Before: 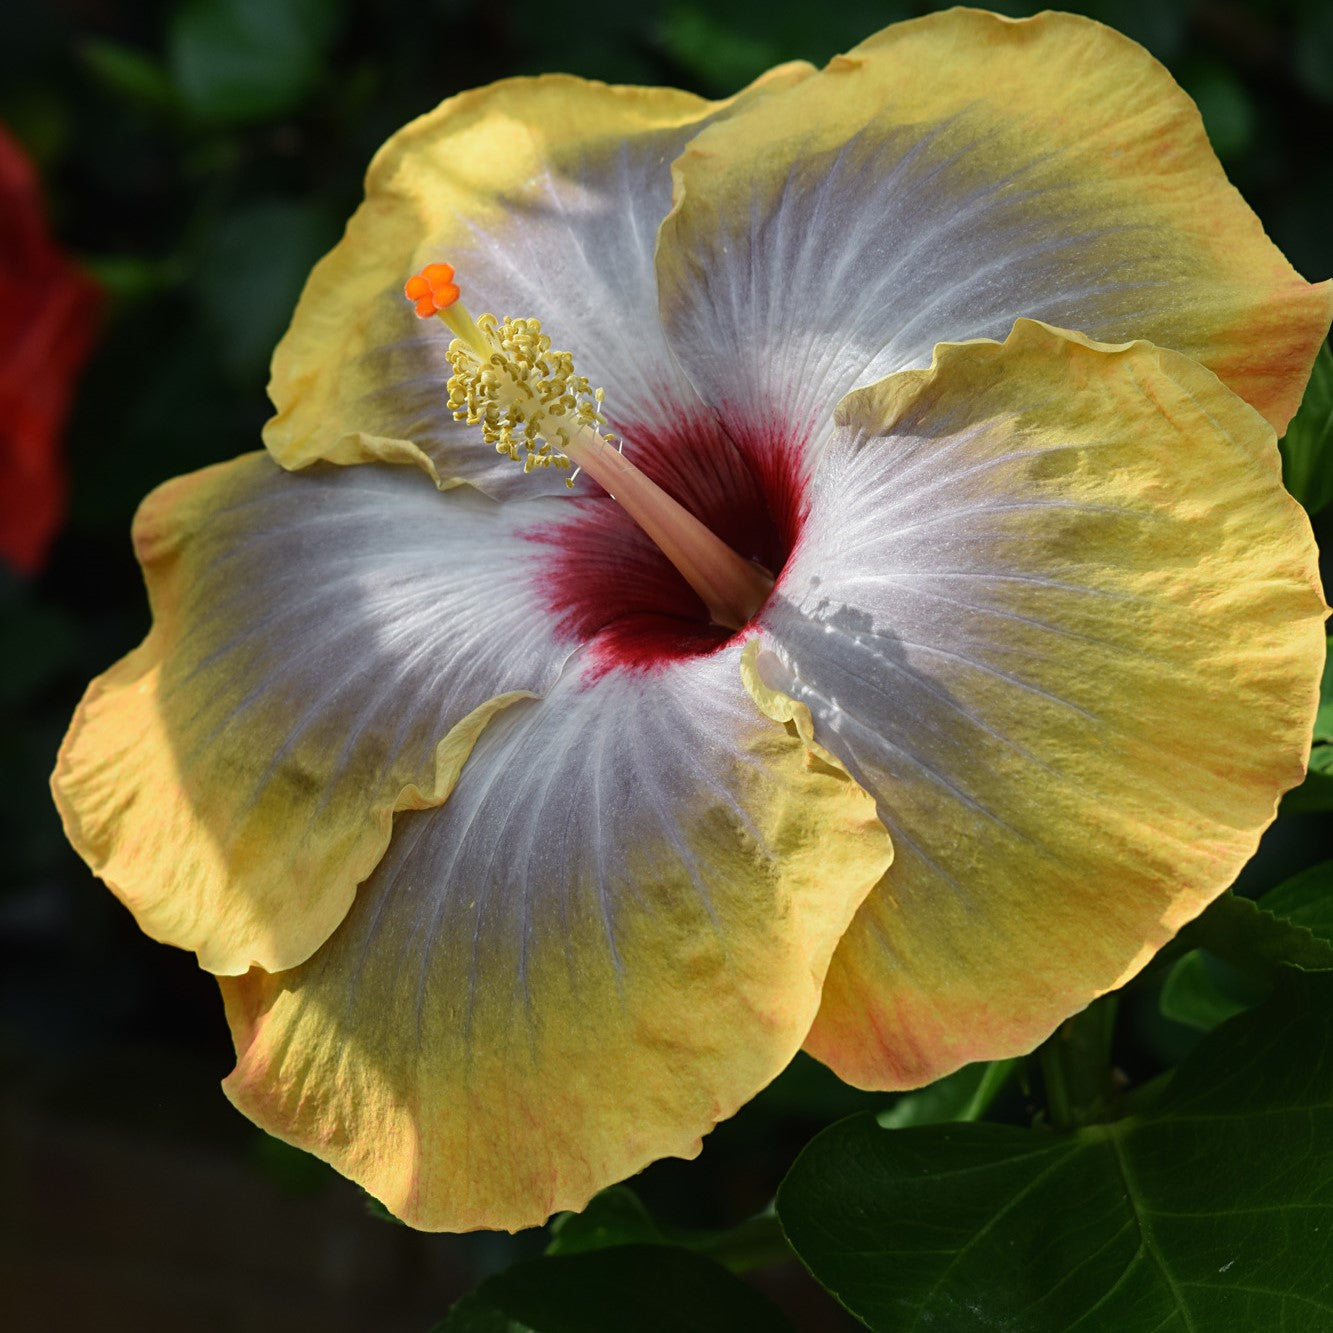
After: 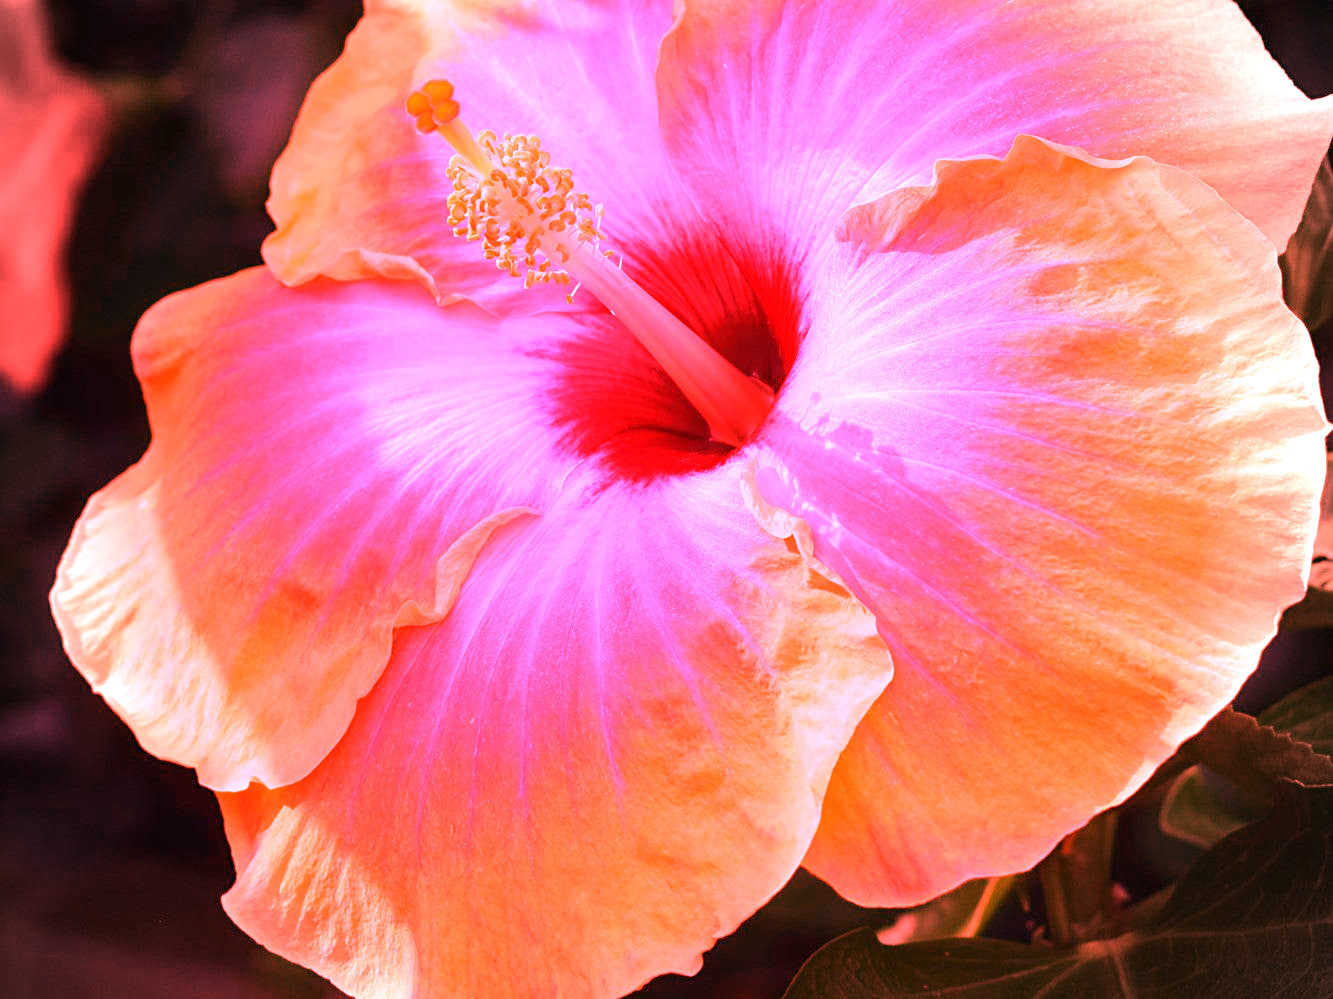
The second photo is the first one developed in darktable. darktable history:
white balance: red 4.26, blue 1.802
vignetting: on, module defaults
crop: top 13.819%, bottom 11.169%
